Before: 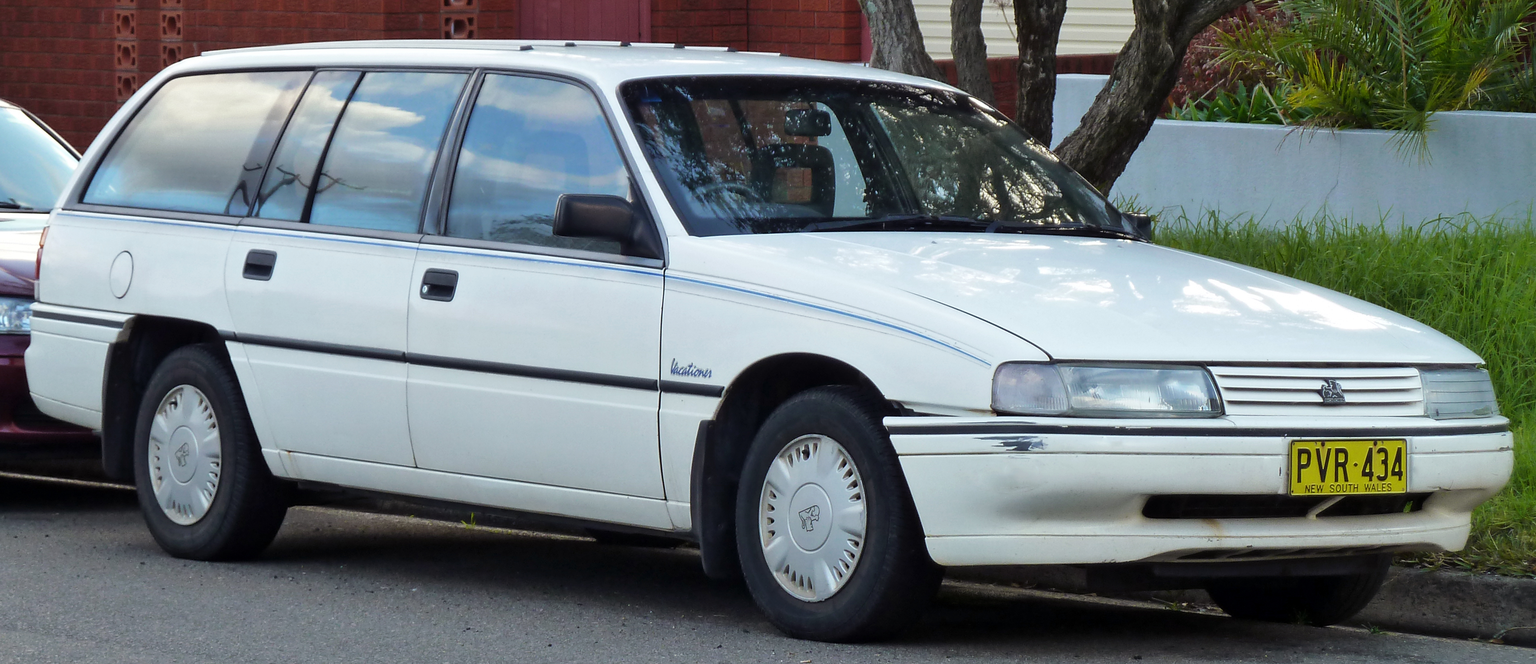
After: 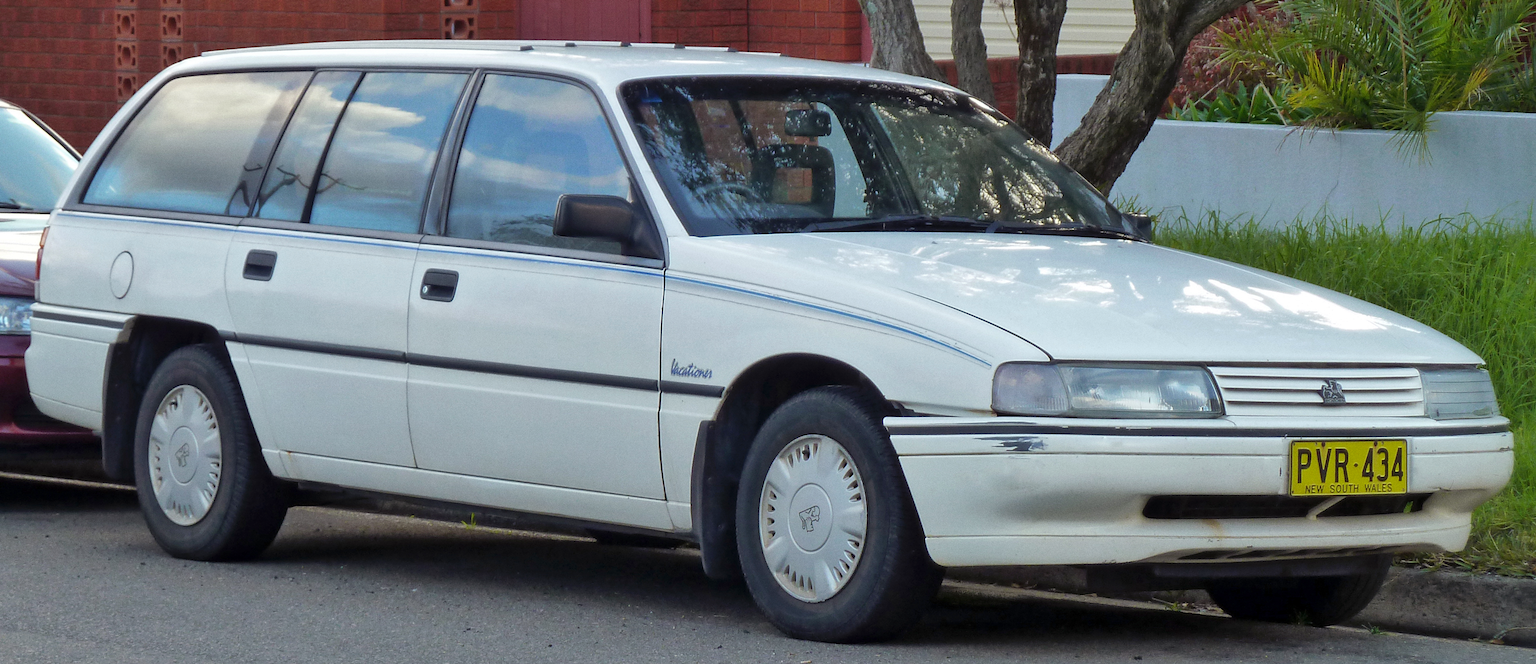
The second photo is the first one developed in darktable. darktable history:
shadows and highlights: on, module defaults
grain: coarseness 0.09 ISO
